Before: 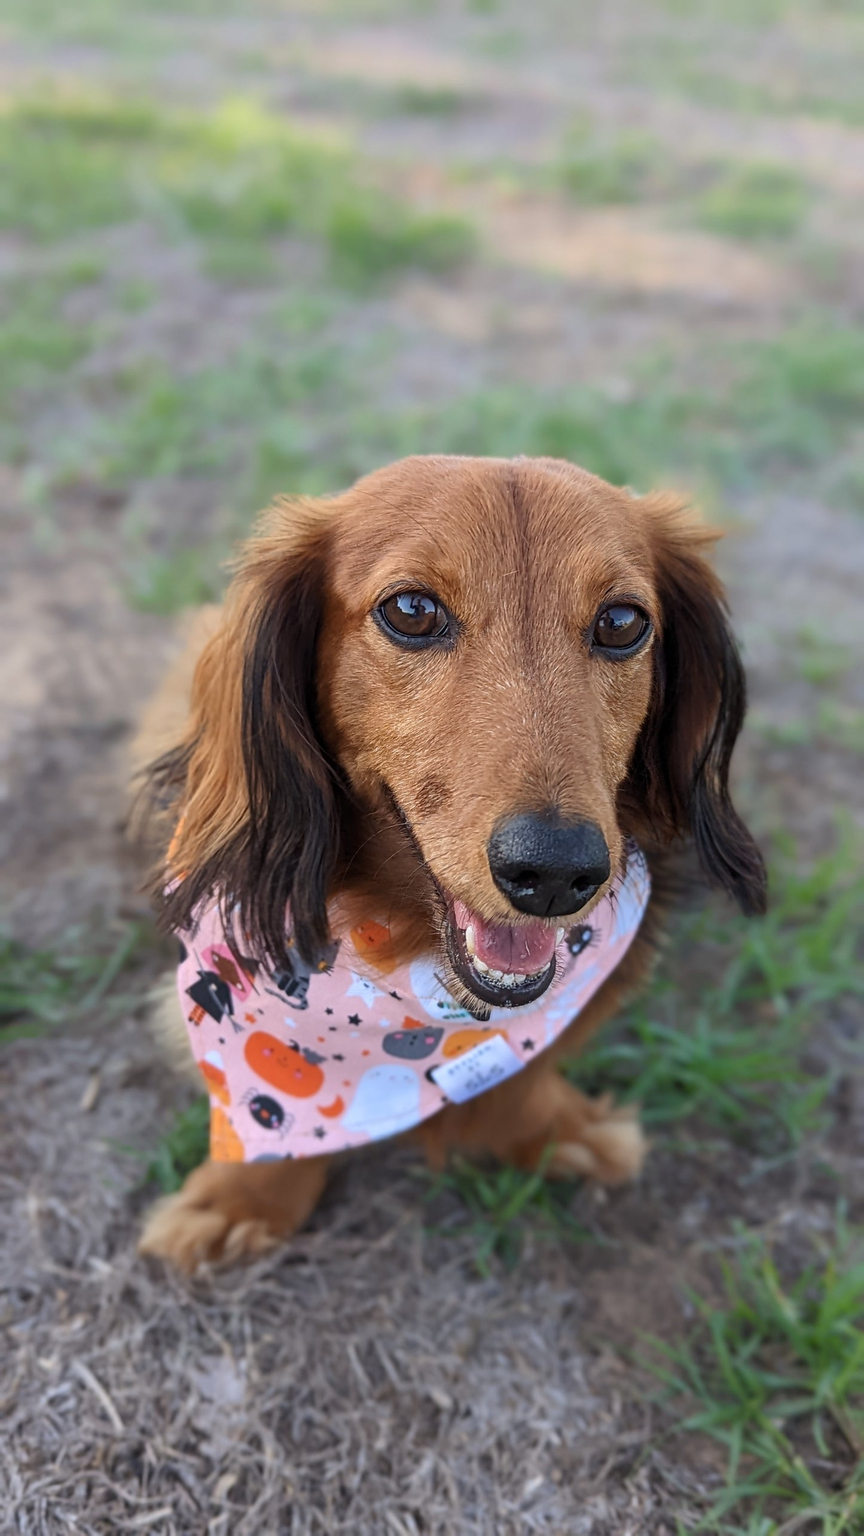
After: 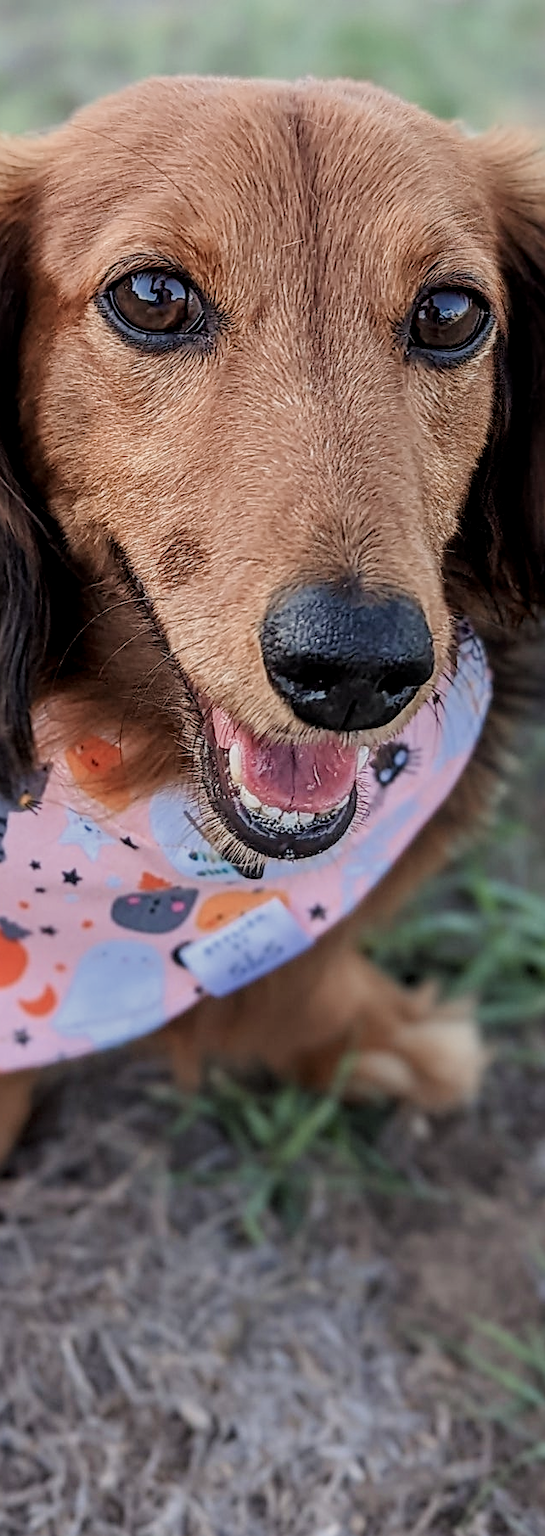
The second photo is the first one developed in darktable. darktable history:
exposure: exposure 0.202 EV, compensate highlight preservation false
color zones: curves: ch0 [(0, 0.473) (0.001, 0.473) (0.226, 0.548) (0.4, 0.589) (0.525, 0.54) (0.728, 0.403) (0.999, 0.473) (1, 0.473)]; ch1 [(0, 0.619) (0.001, 0.619) (0.234, 0.388) (0.4, 0.372) (0.528, 0.422) (0.732, 0.53) (0.999, 0.619) (1, 0.619)]; ch2 [(0, 0.547) (0.001, 0.547) (0.226, 0.45) (0.4, 0.525) (0.525, 0.585) (0.8, 0.511) (0.999, 0.547) (1, 0.547)]
sharpen: on, module defaults
crop: left 35.274%, top 26.16%, right 20.205%, bottom 3.354%
local contrast: on, module defaults
filmic rgb: black relative exposure -7.65 EV, white relative exposure 4.56 EV, hardness 3.61, contrast 0.996
tone equalizer: smoothing diameter 24.78%, edges refinement/feathering 12.77, preserve details guided filter
